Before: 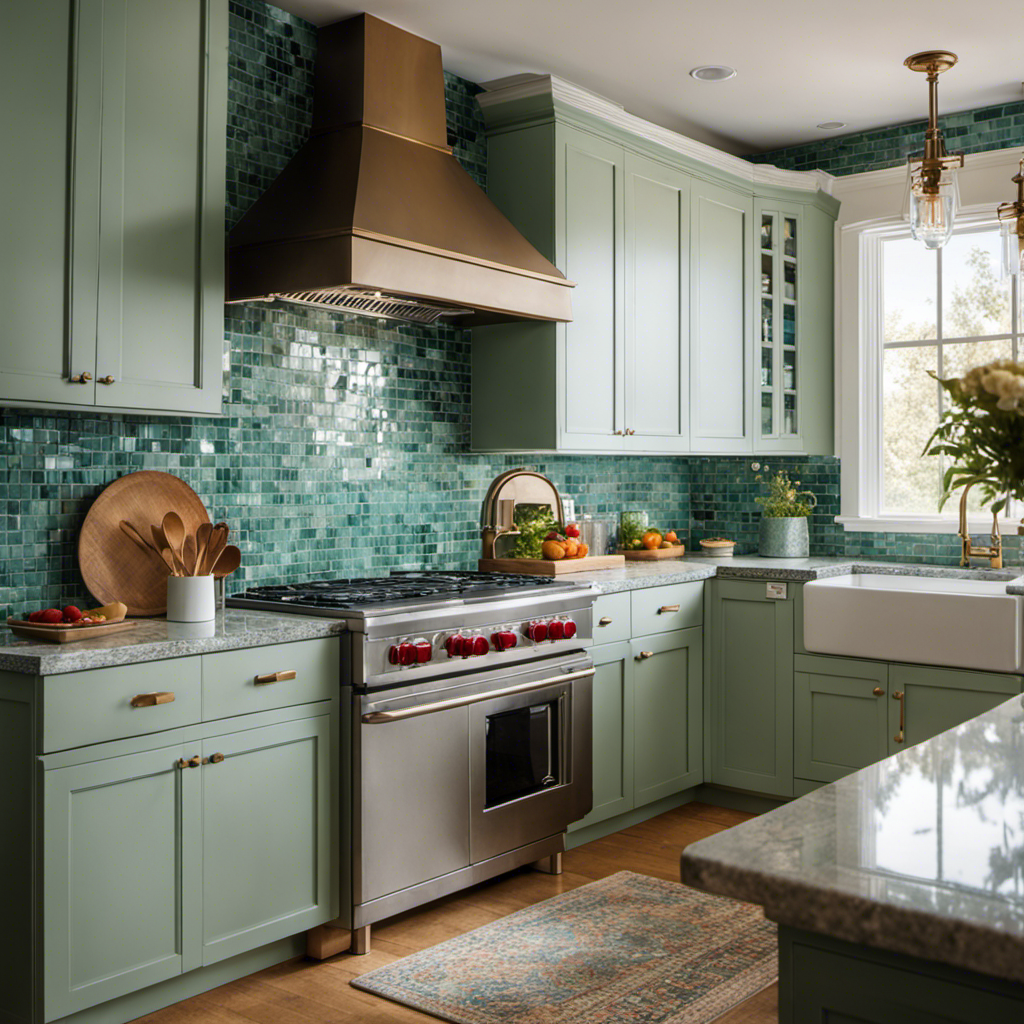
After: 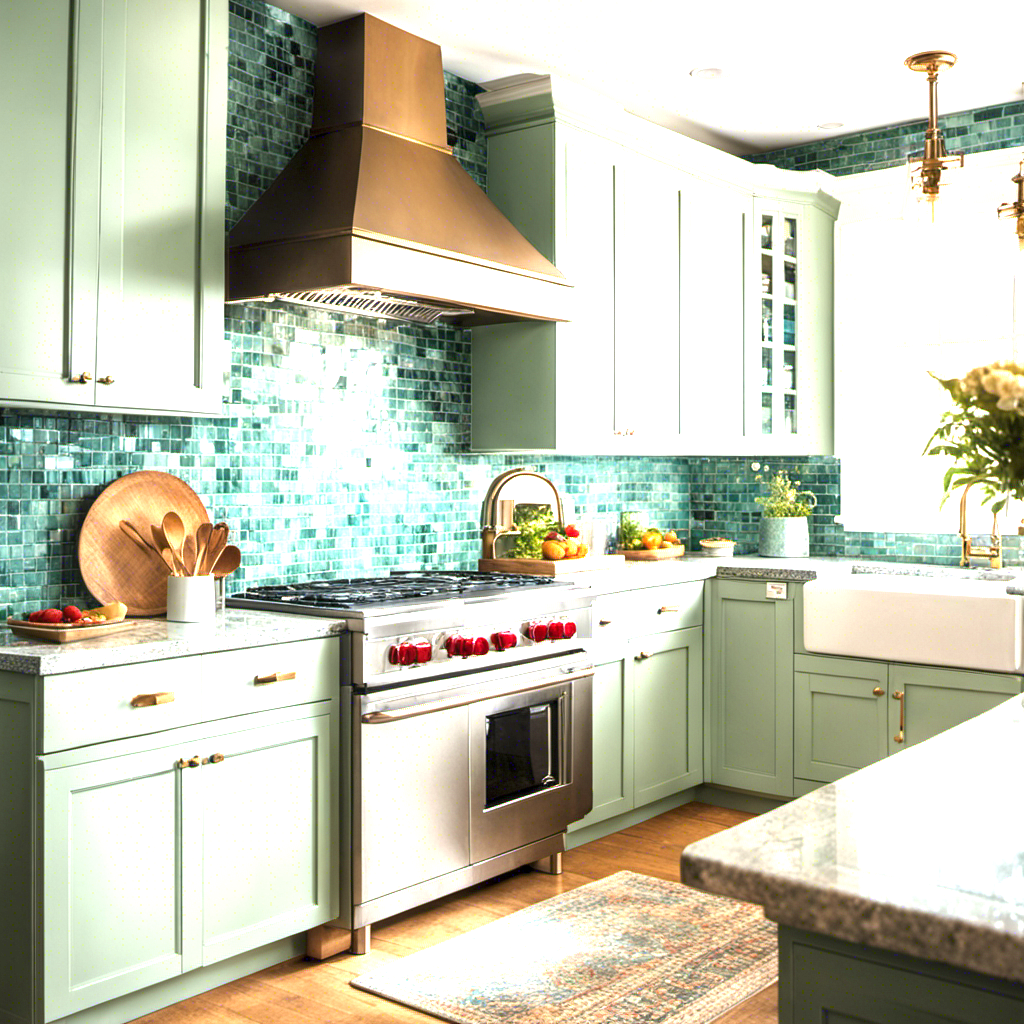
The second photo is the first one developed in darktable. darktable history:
exposure: black level correction 0, exposure 1.969 EV, compensate highlight preservation false
local contrast: highlights 101%, shadows 101%, detail 119%, midtone range 0.2
